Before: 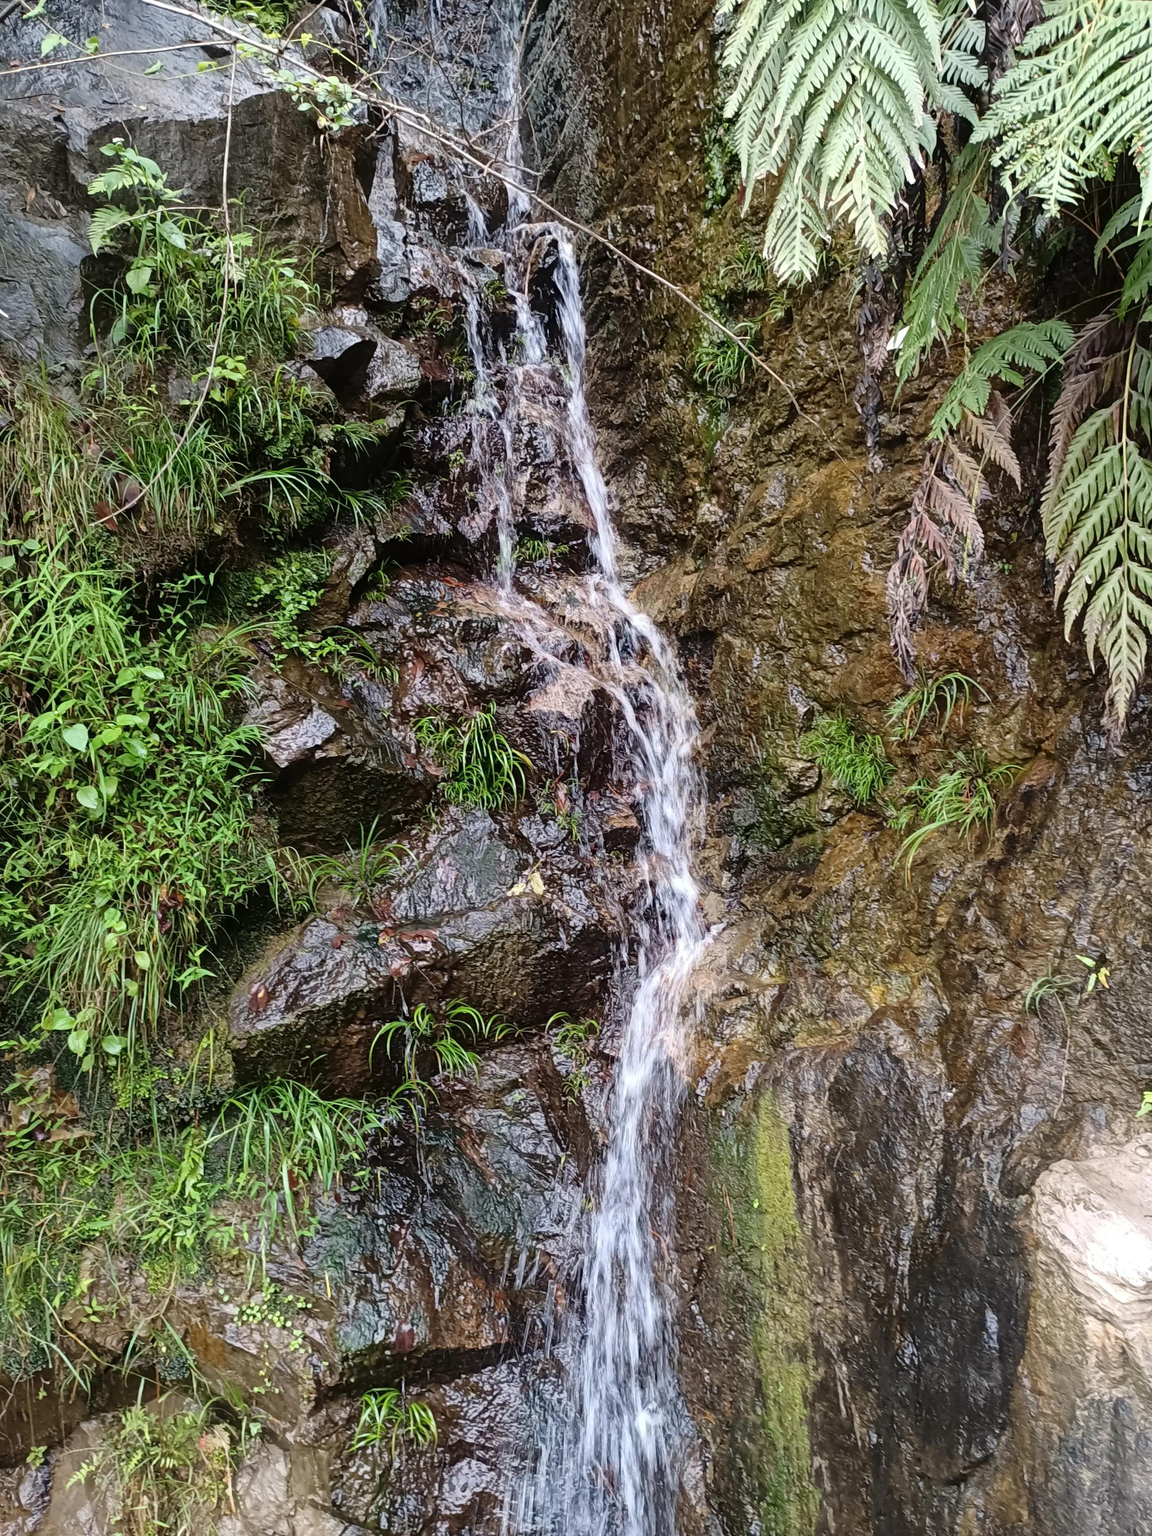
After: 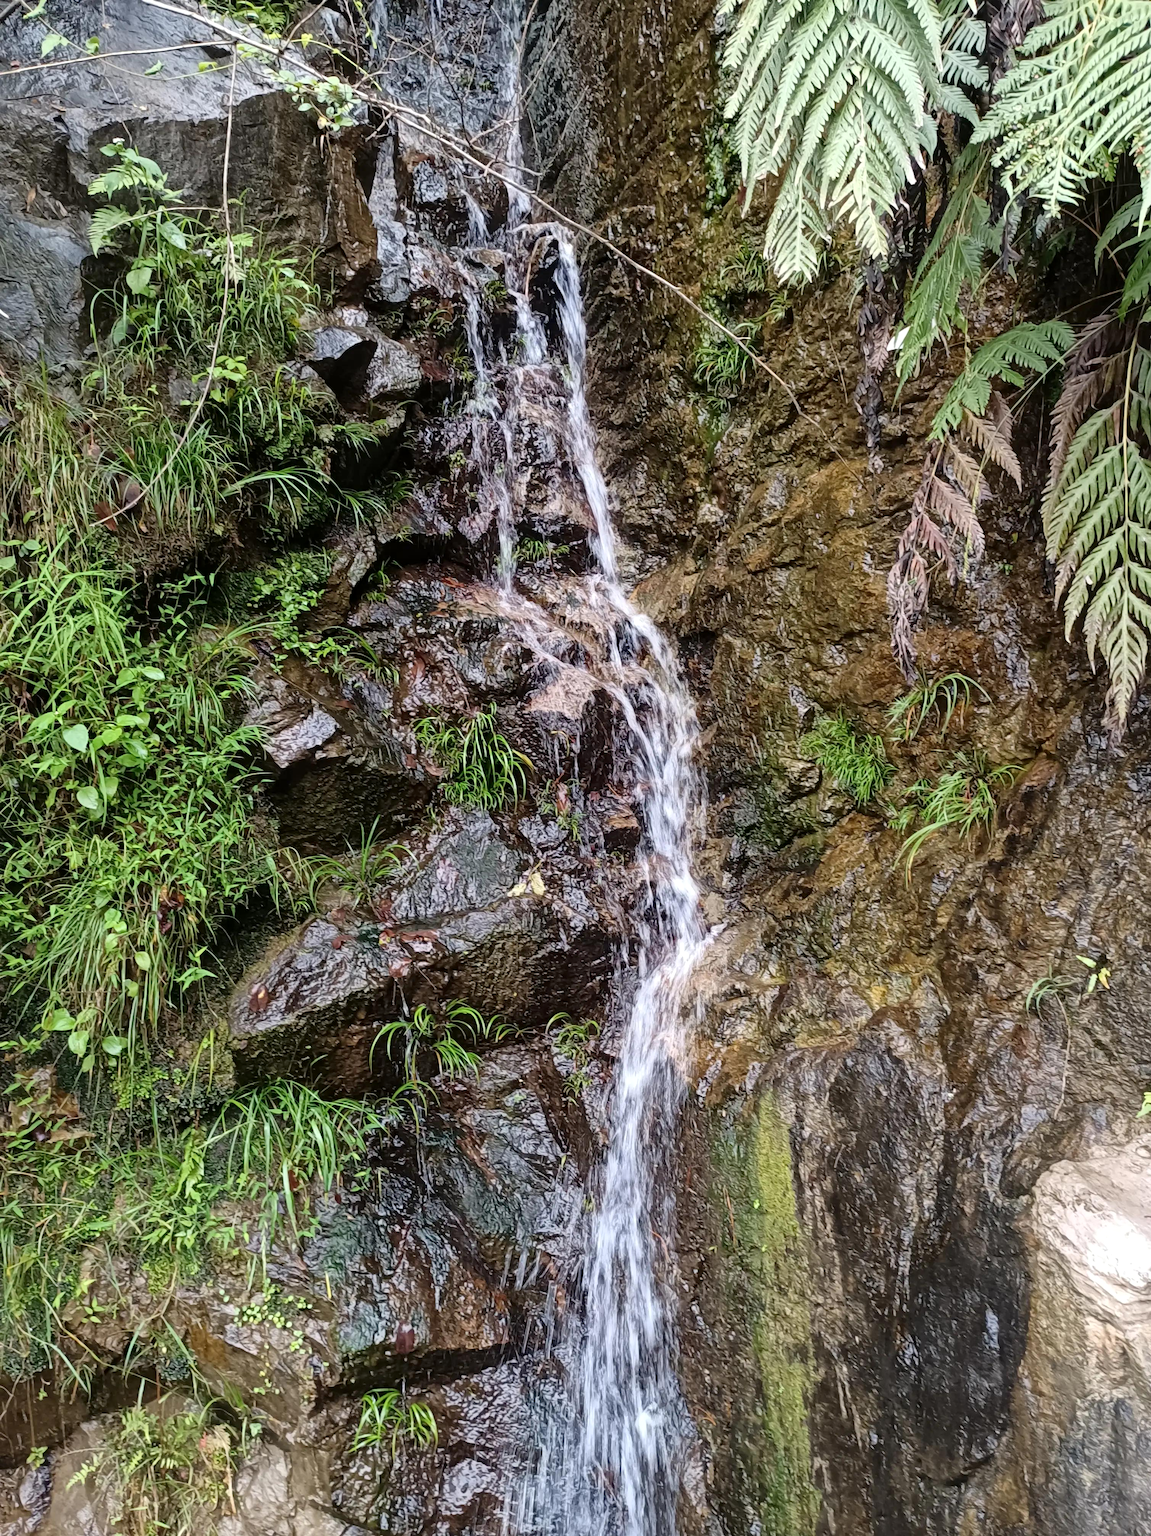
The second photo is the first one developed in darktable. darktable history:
local contrast: mode bilateral grid, contrast 21, coarseness 50, detail 121%, midtone range 0.2
